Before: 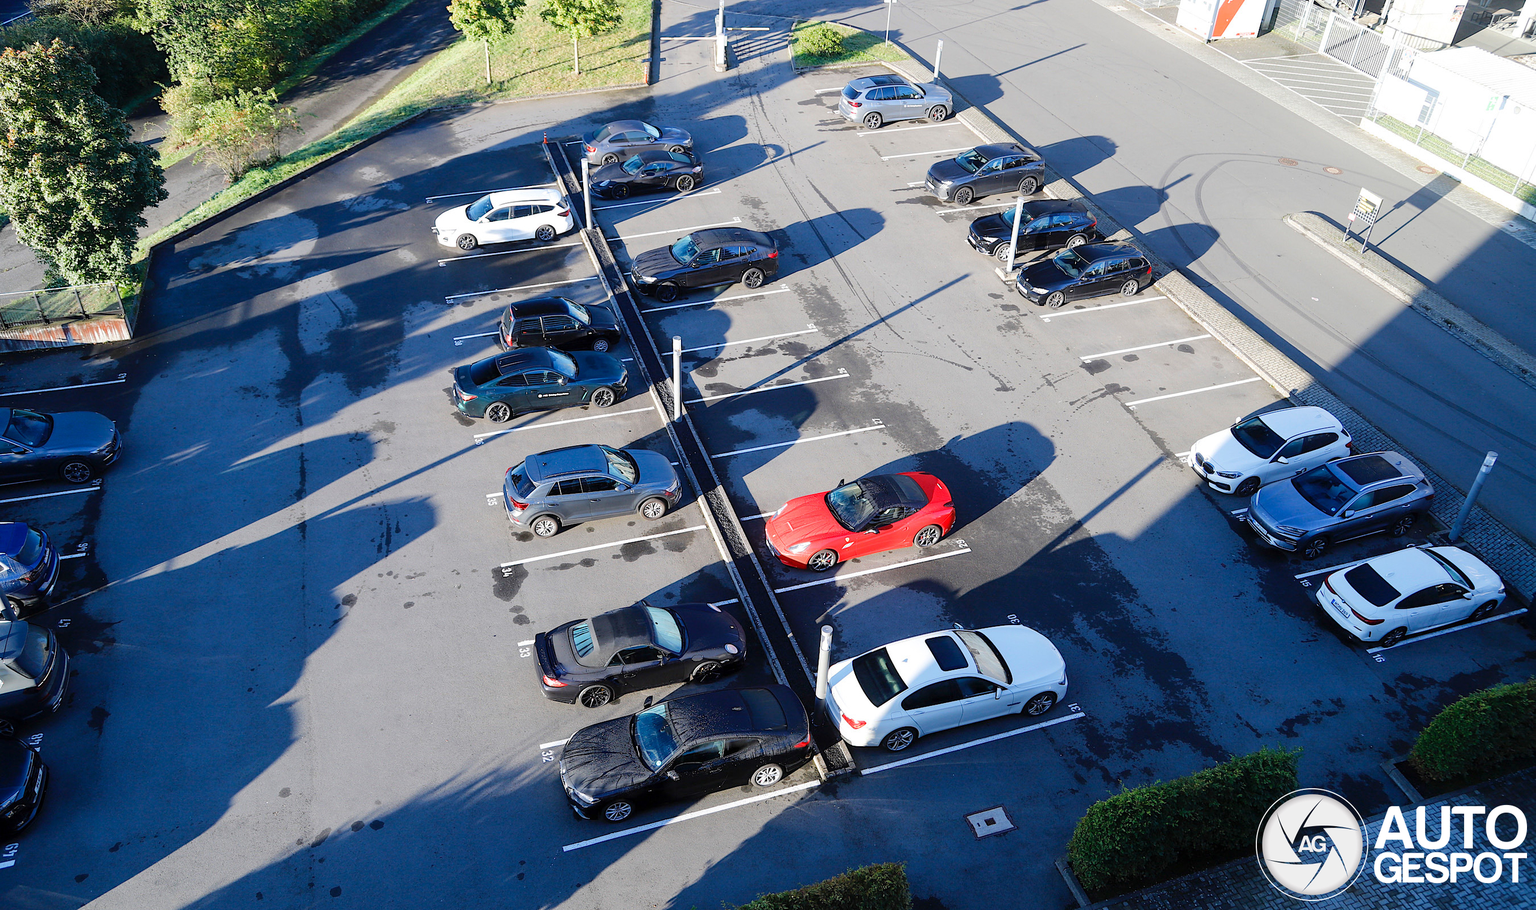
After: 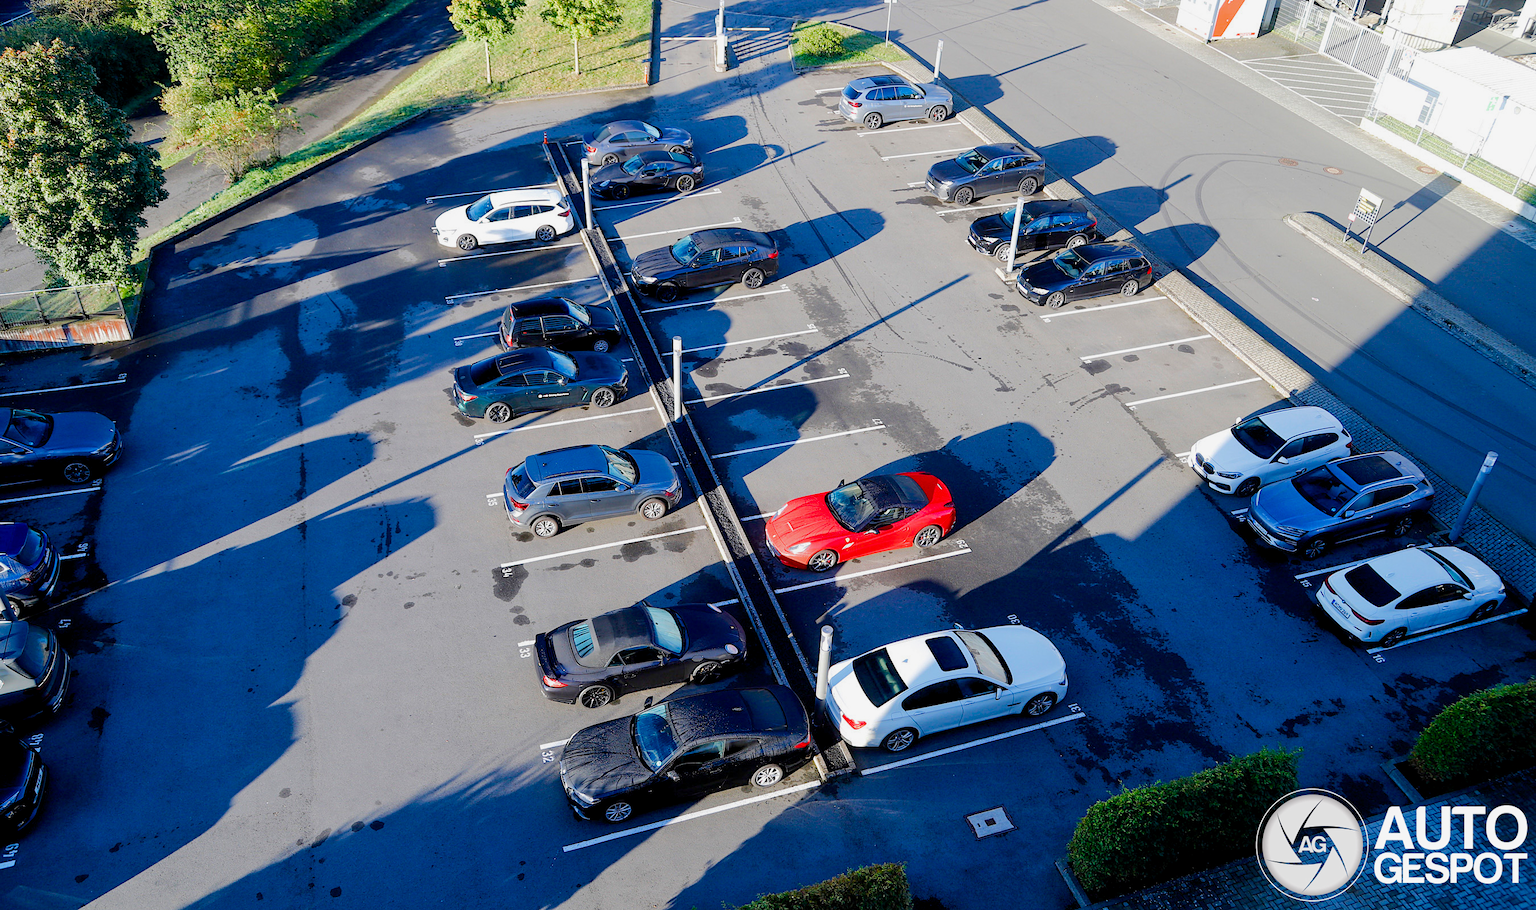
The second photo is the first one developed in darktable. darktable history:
color balance rgb: global offset › luminance -0.51%, perceptual saturation grading › global saturation 27.53%, perceptual saturation grading › highlights -25%, perceptual saturation grading › shadows 25%, perceptual brilliance grading › highlights 6.62%, perceptual brilliance grading › mid-tones 17.07%, perceptual brilliance grading › shadows -5.23%
tone equalizer: -8 EV 0.25 EV, -7 EV 0.417 EV, -6 EV 0.417 EV, -5 EV 0.25 EV, -3 EV -0.25 EV, -2 EV -0.417 EV, -1 EV -0.417 EV, +0 EV -0.25 EV, edges refinement/feathering 500, mask exposure compensation -1.57 EV, preserve details guided filter
